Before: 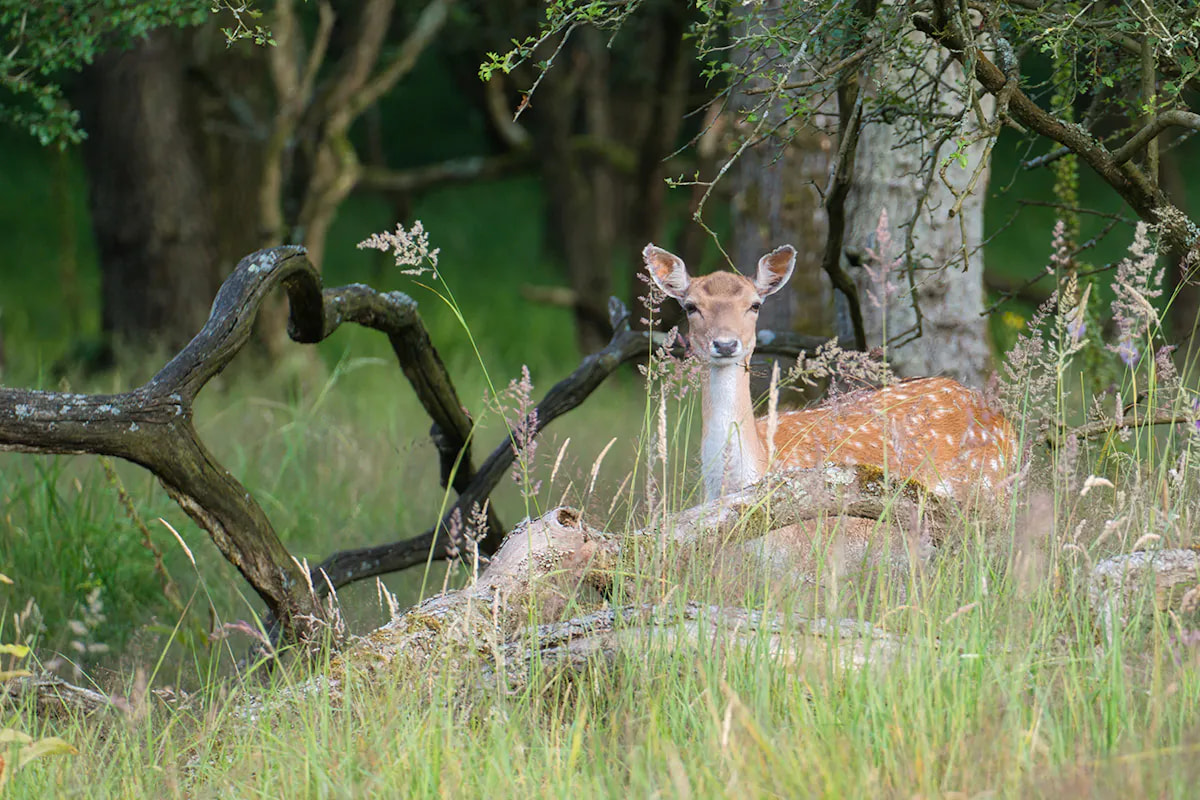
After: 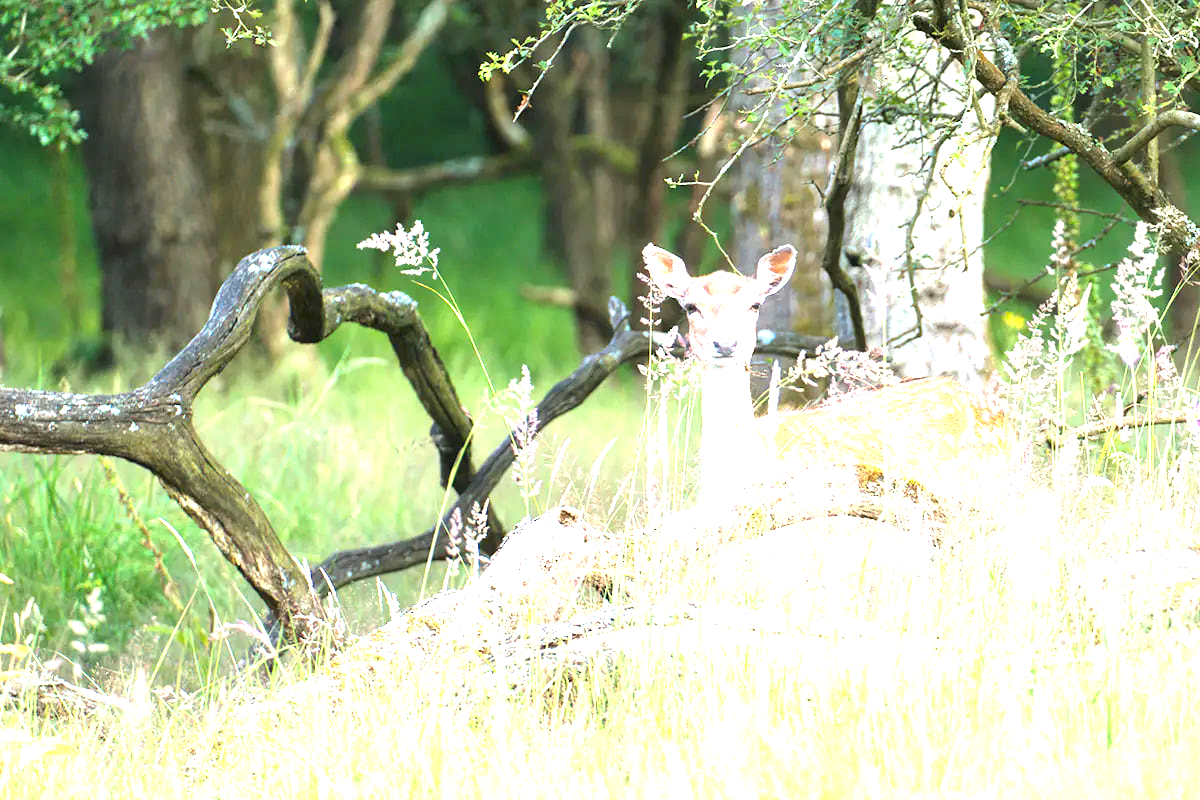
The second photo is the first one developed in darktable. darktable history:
exposure: black level correction 0, exposure 2.136 EV, compensate highlight preservation false
